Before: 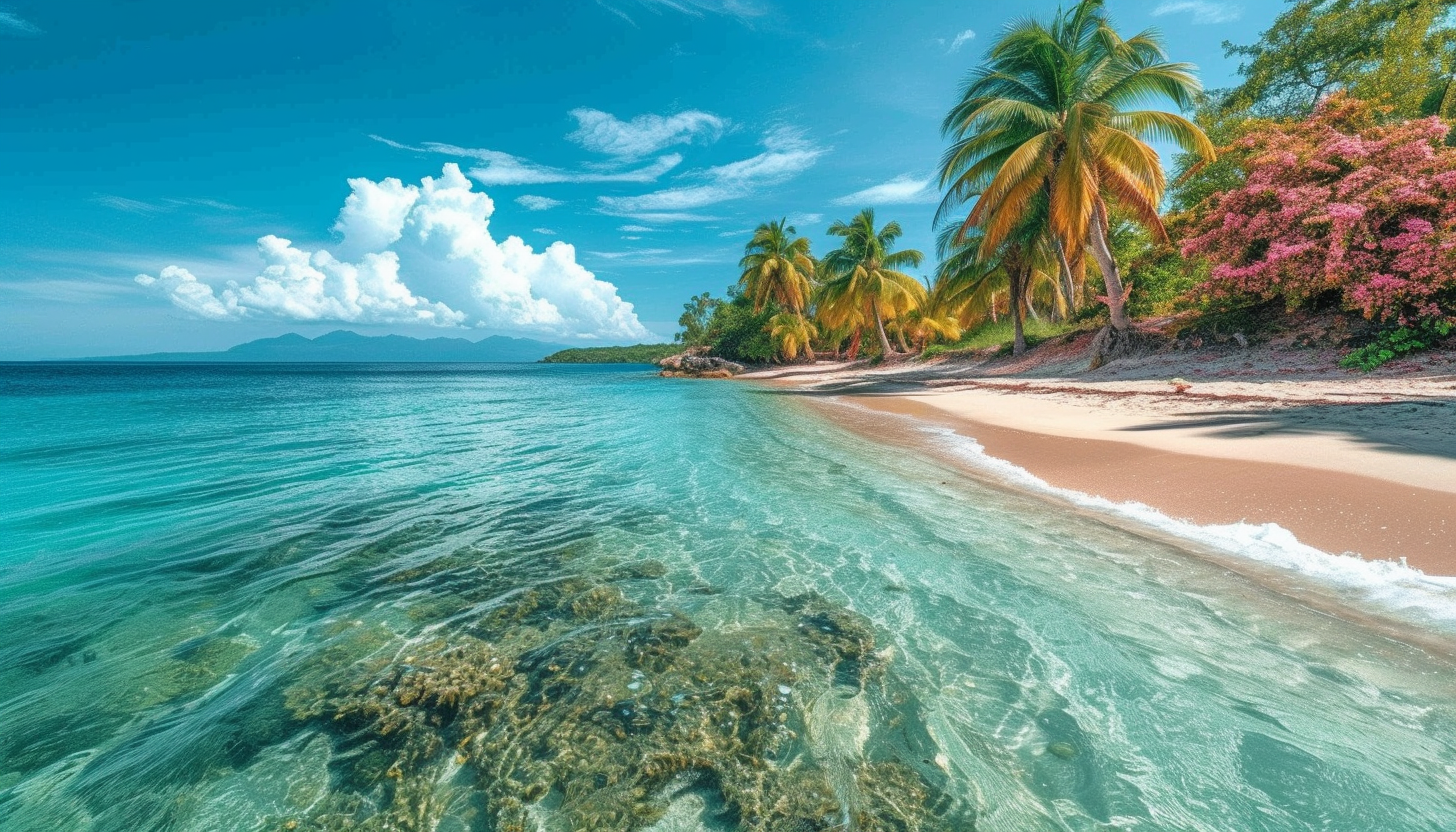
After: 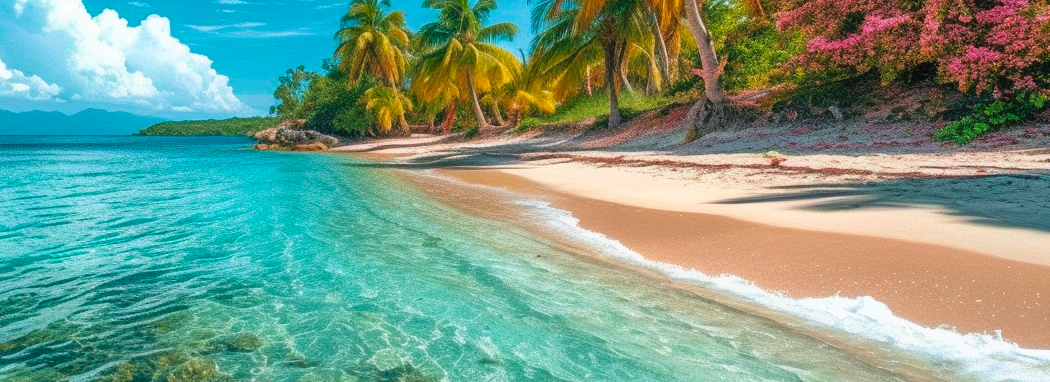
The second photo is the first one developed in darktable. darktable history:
velvia: on, module defaults
contrast brightness saturation: contrast 0.011, saturation -0.06
color balance rgb: shadows lift › chroma 0.977%, shadows lift › hue 110.04°, perceptual saturation grading › global saturation 19.672%, global vibrance 20%
crop and rotate: left 27.866%, top 27.354%, bottom 26.696%
